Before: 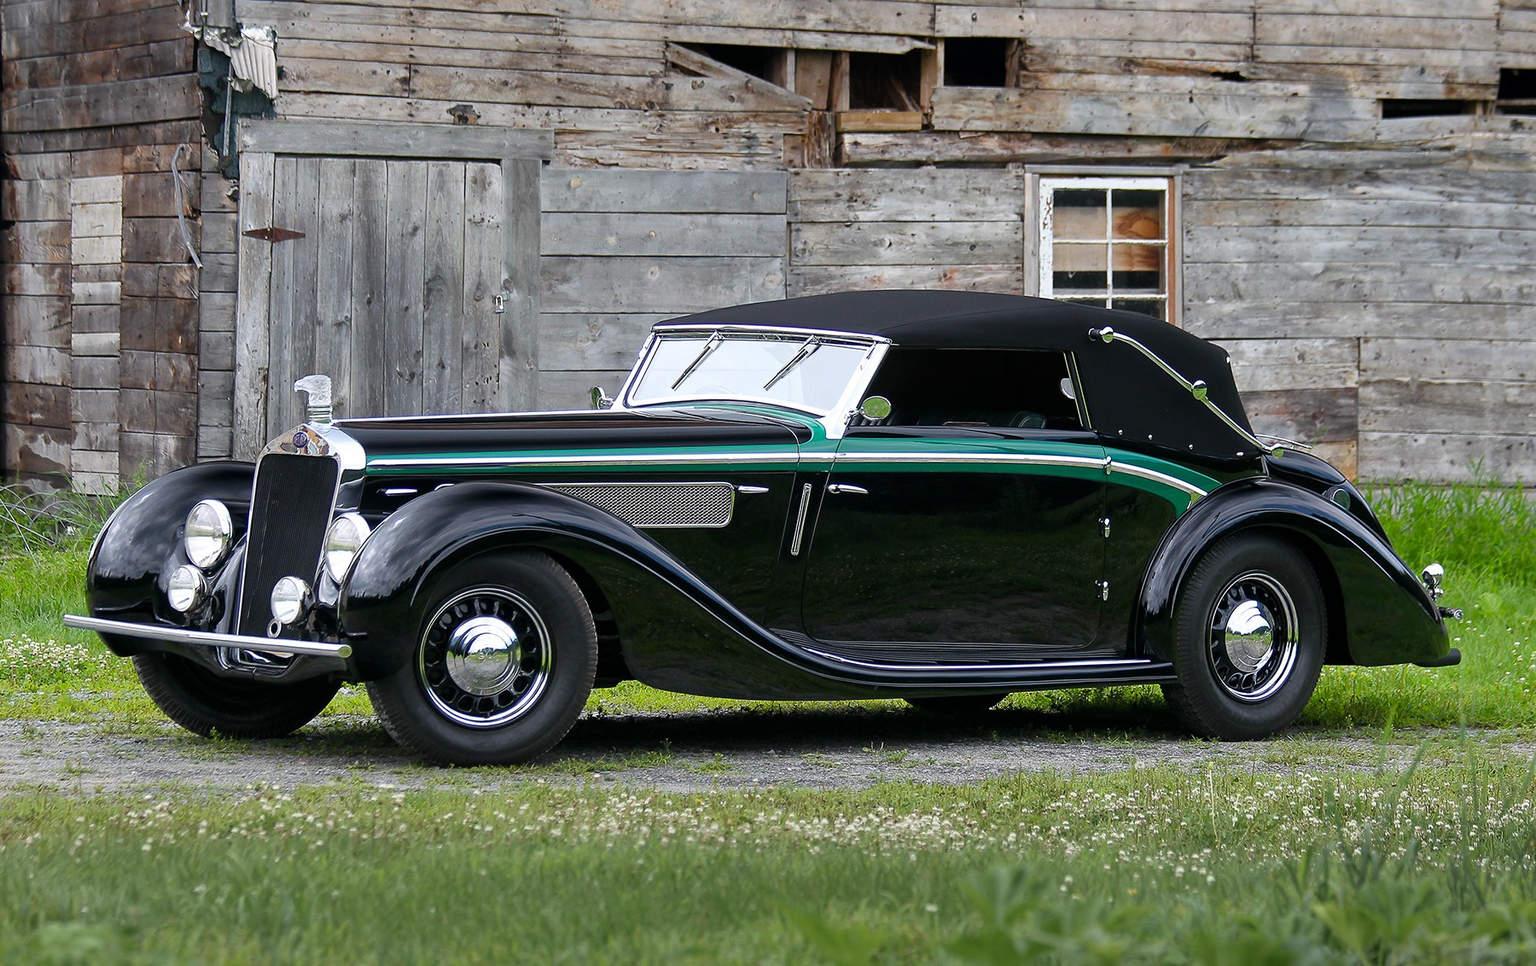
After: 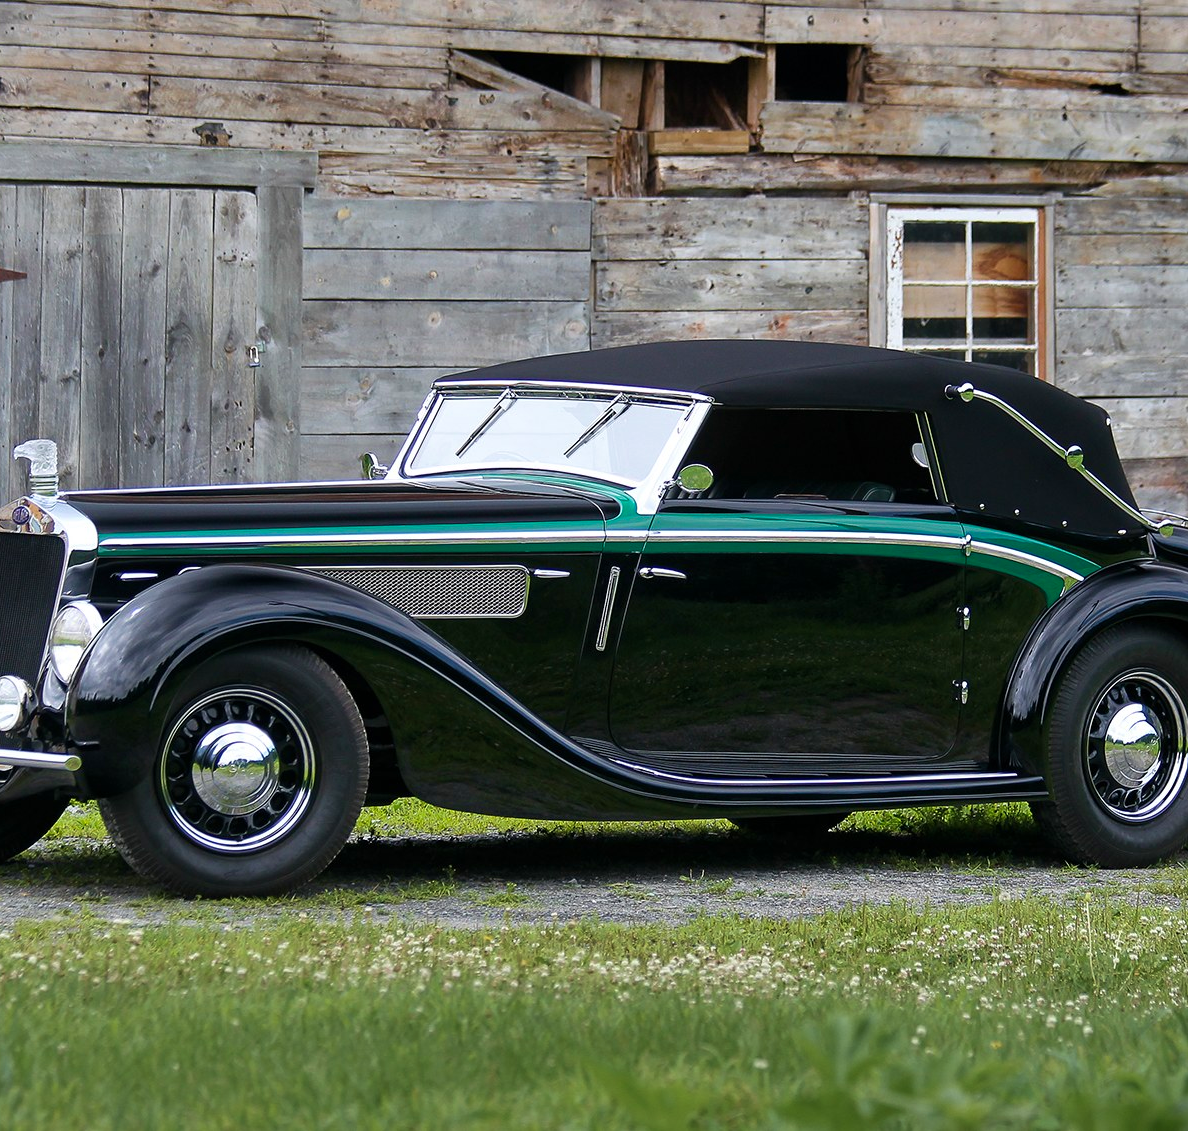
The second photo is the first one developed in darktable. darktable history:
velvia: on, module defaults
crop and rotate: left 18.442%, right 15.508%
